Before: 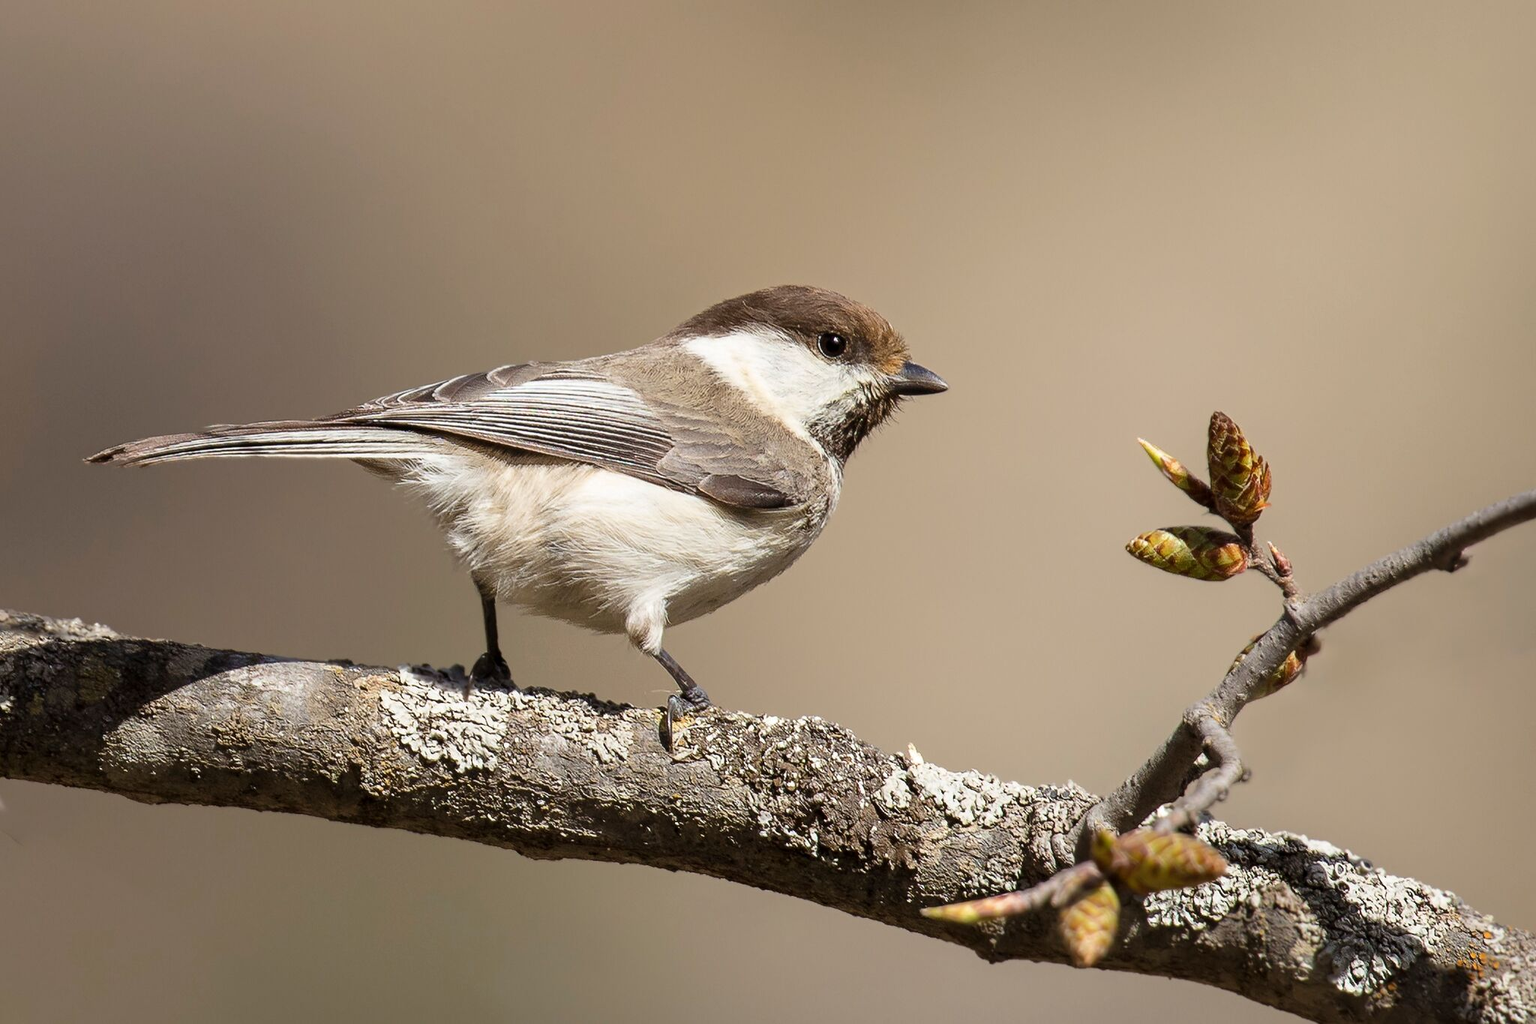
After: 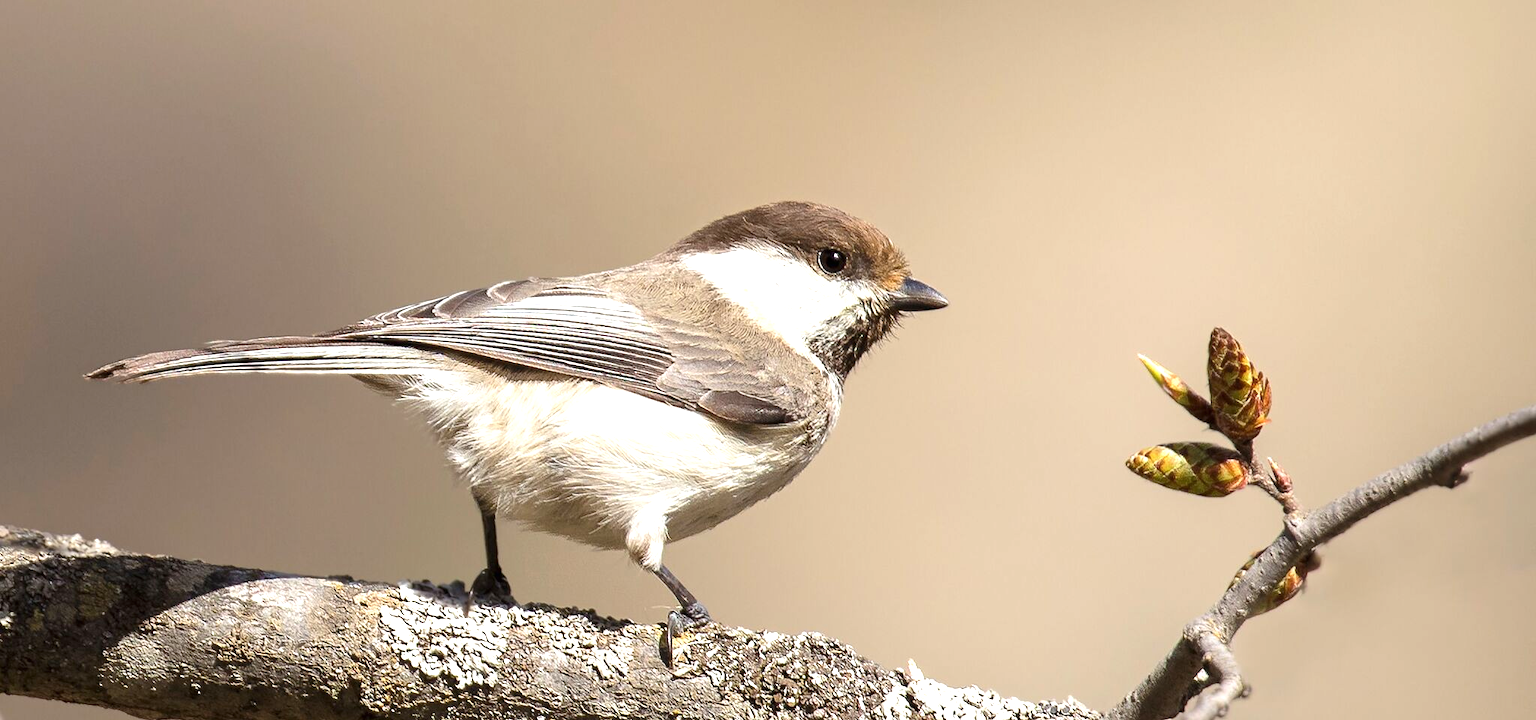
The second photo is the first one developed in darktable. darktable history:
crop and rotate: top 8.249%, bottom 21.41%
exposure: black level correction 0, exposure 0.699 EV, compensate exposure bias true, compensate highlight preservation false
